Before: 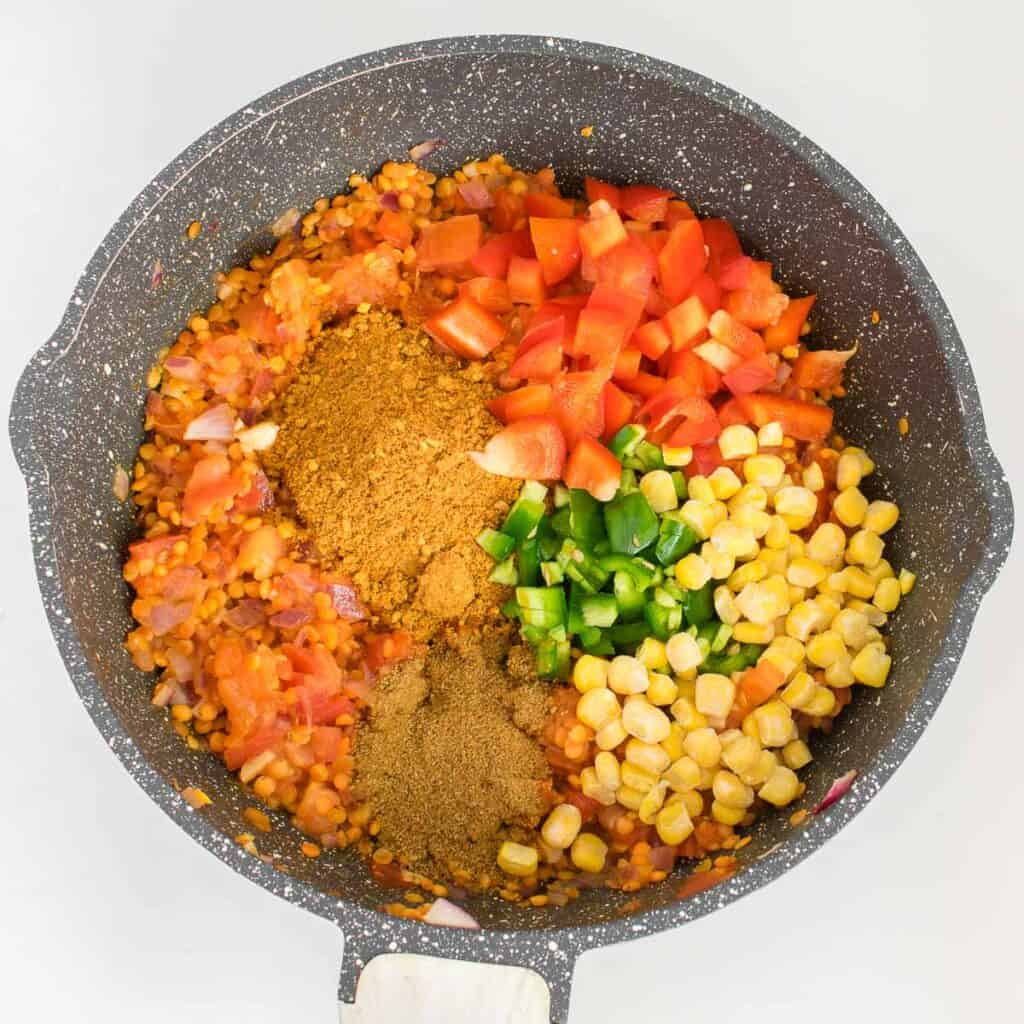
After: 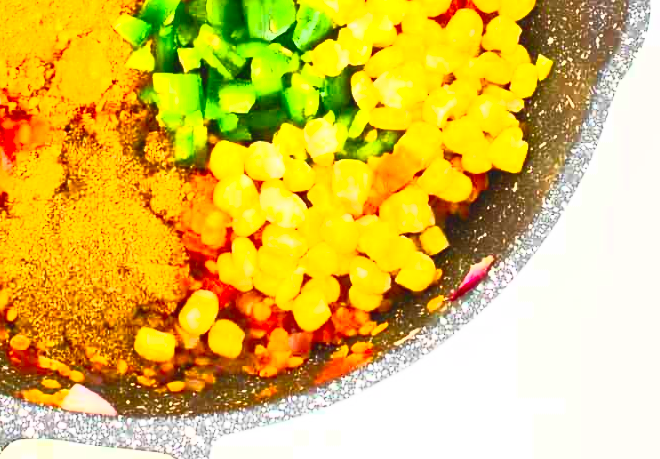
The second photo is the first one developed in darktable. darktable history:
crop and rotate: left 35.509%, top 50.238%, bottom 4.934%
contrast brightness saturation: contrast 1, brightness 1, saturation 1
